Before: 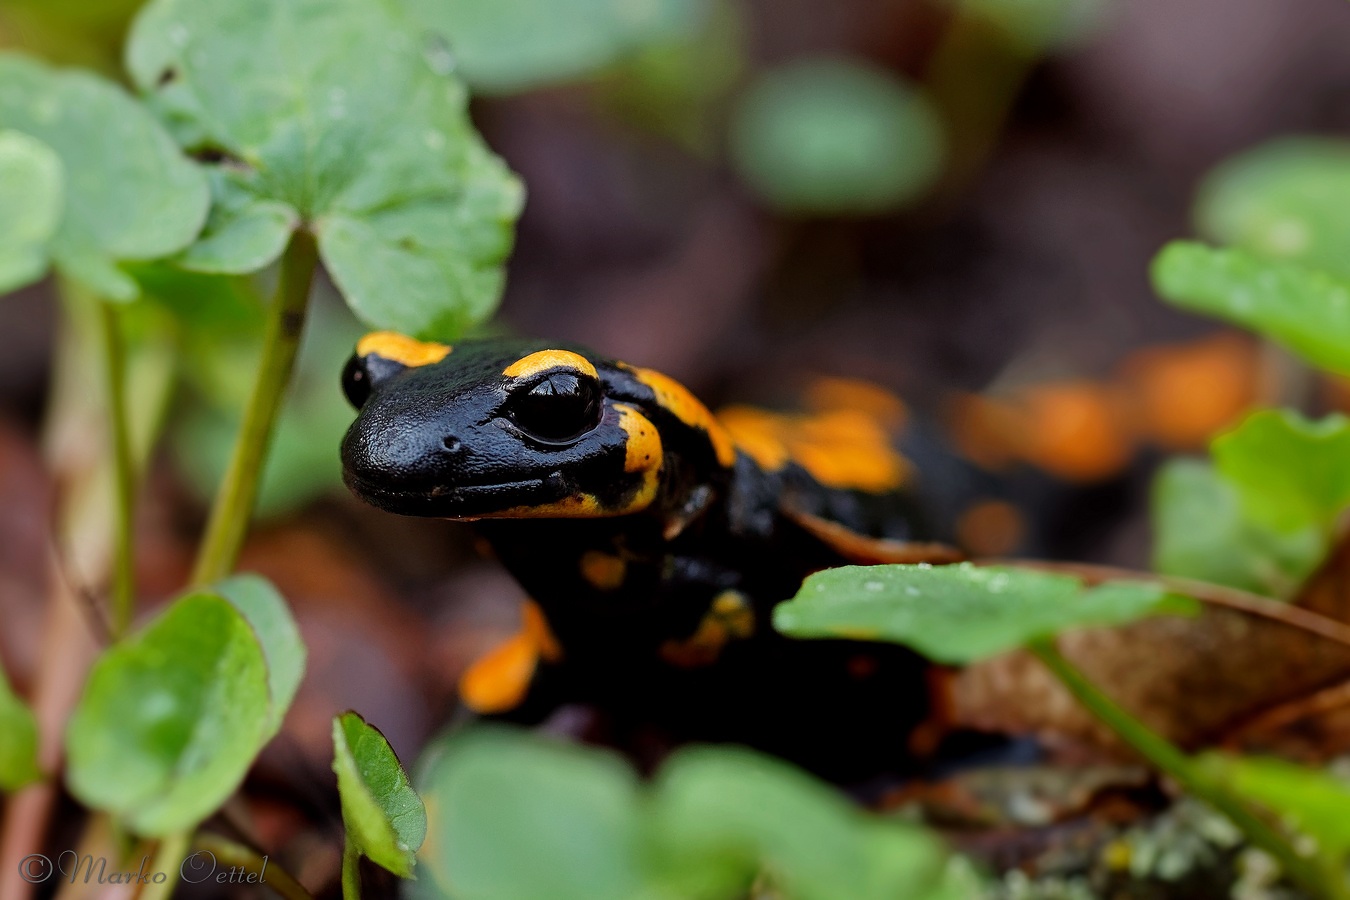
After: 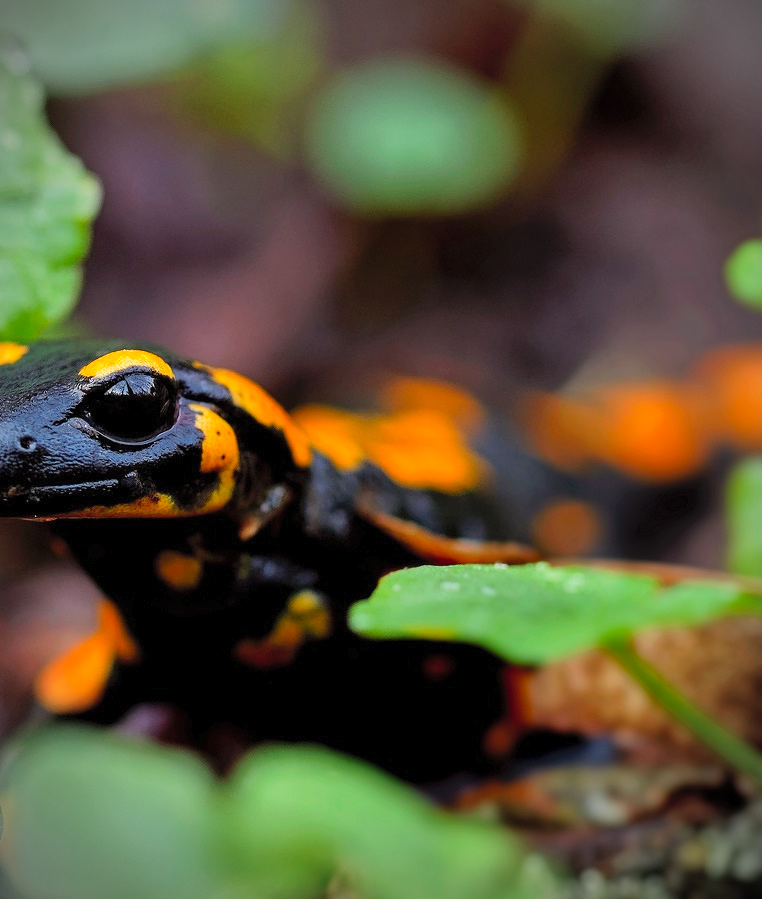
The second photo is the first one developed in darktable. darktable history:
contrast brightness saturation: contrast 0.068, brightness 0.177, saturation 0.398
crop: left 31.464%, top 0.002%, right 12.033%
vignetting: brightness -0.624, saturation -0.684
